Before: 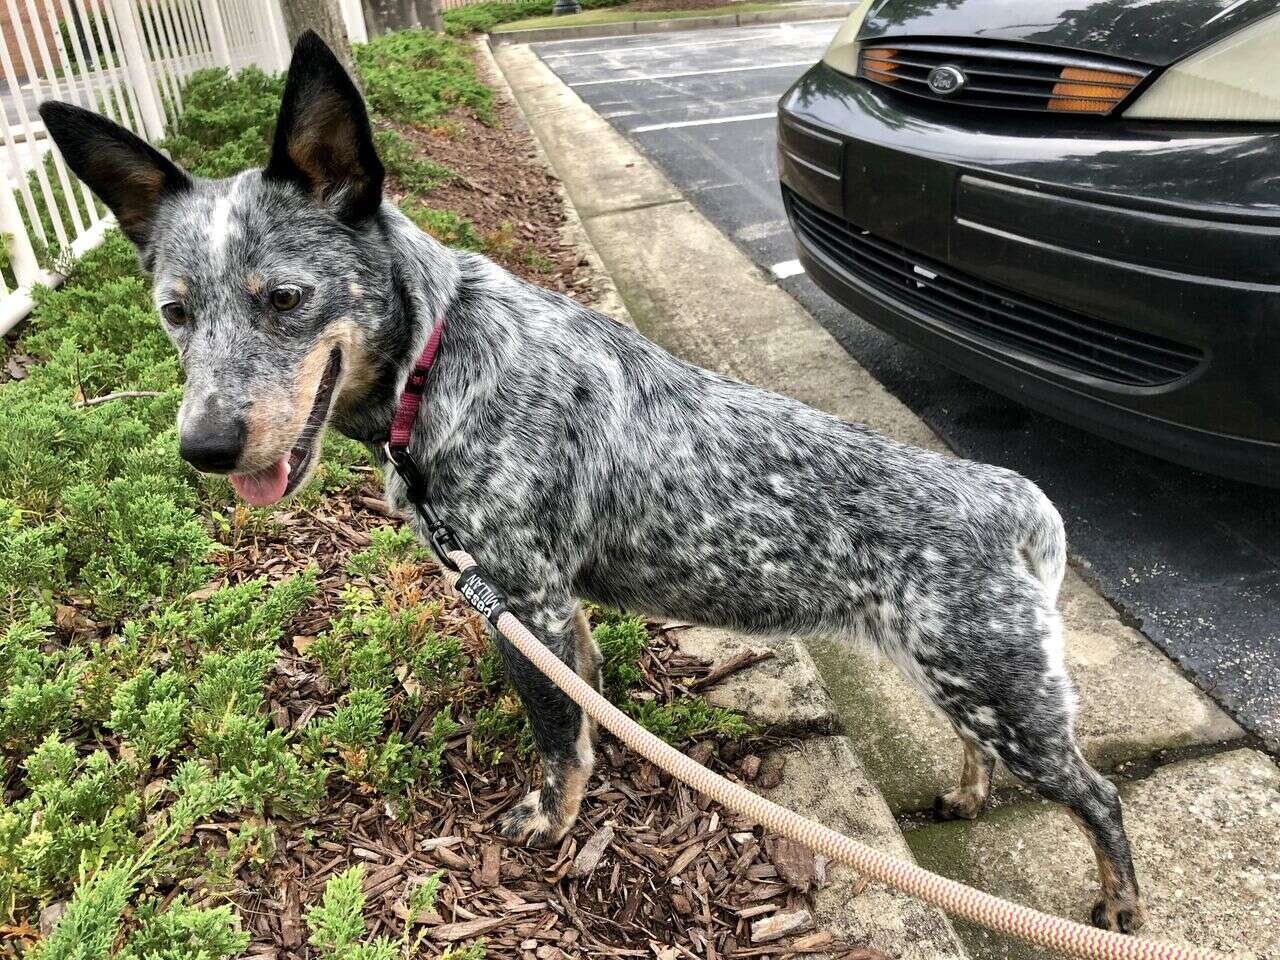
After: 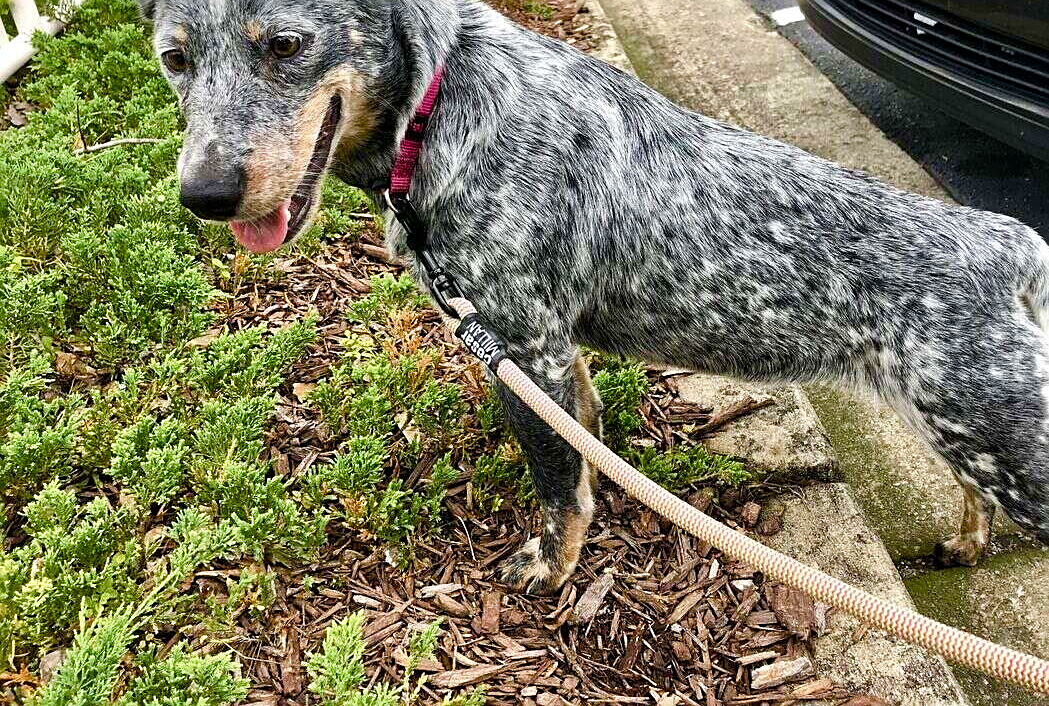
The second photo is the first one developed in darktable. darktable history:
color balance rgb: linear chroma grading › global chroma 5.872%, perceptual saturation grading › global saturation 0.034%, perceptual saturation grading › highlights -17.887%, perceptual saturation grading › mid-tones 33.083%, perceptual saturation grading › shadows 50.506%, global vibrance 20%
velvia: strength 14.52%
crop: top 26.44%, right 17.987%
sharpen: on, module defaults
contrast brightness saturation: contrast 0.046
